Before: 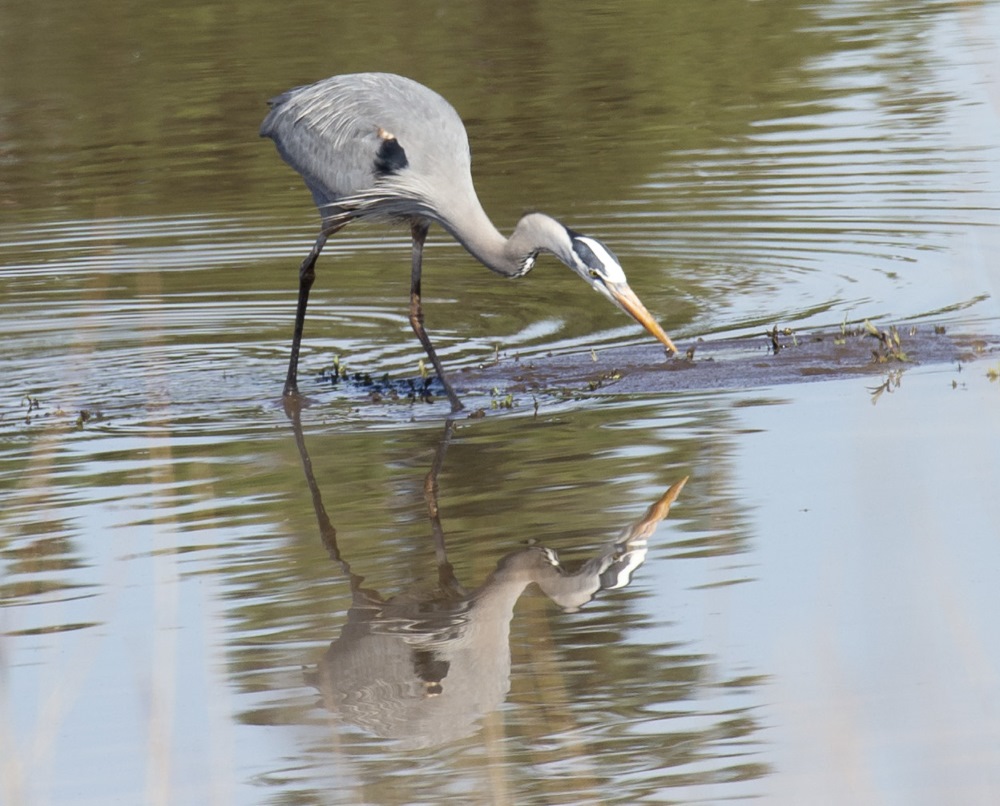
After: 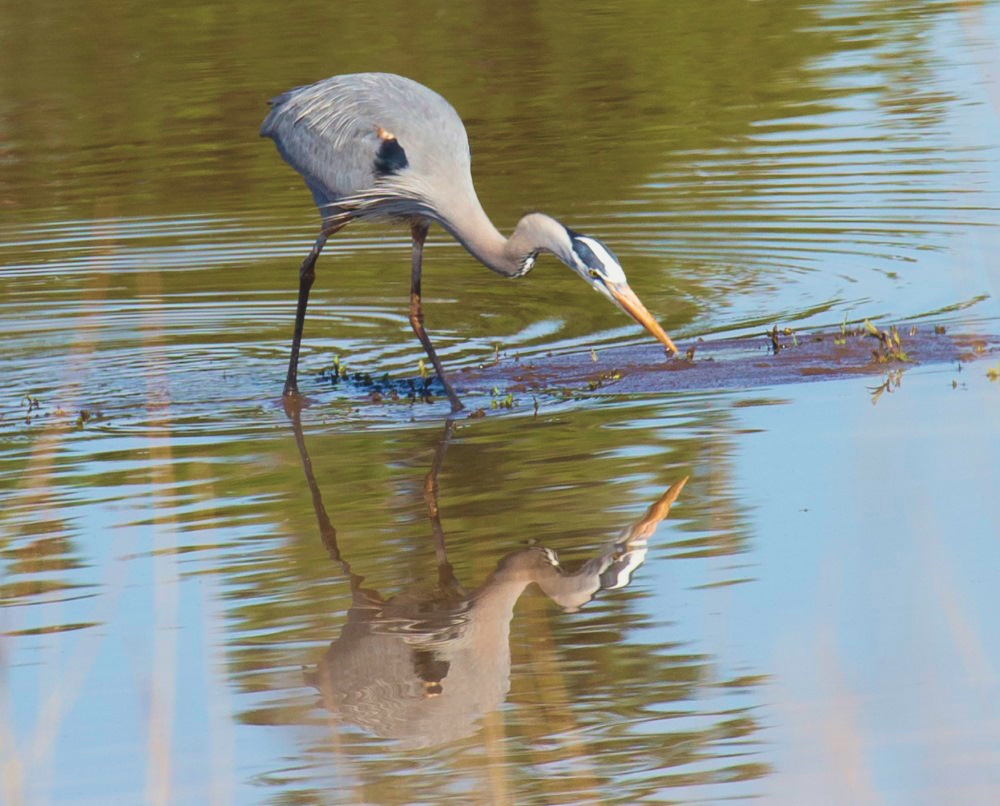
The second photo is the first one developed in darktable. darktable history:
velvia: strength 74%
exposure: black level correction -0.014, exposure -0.193 EV, compensate highlight preservation false
